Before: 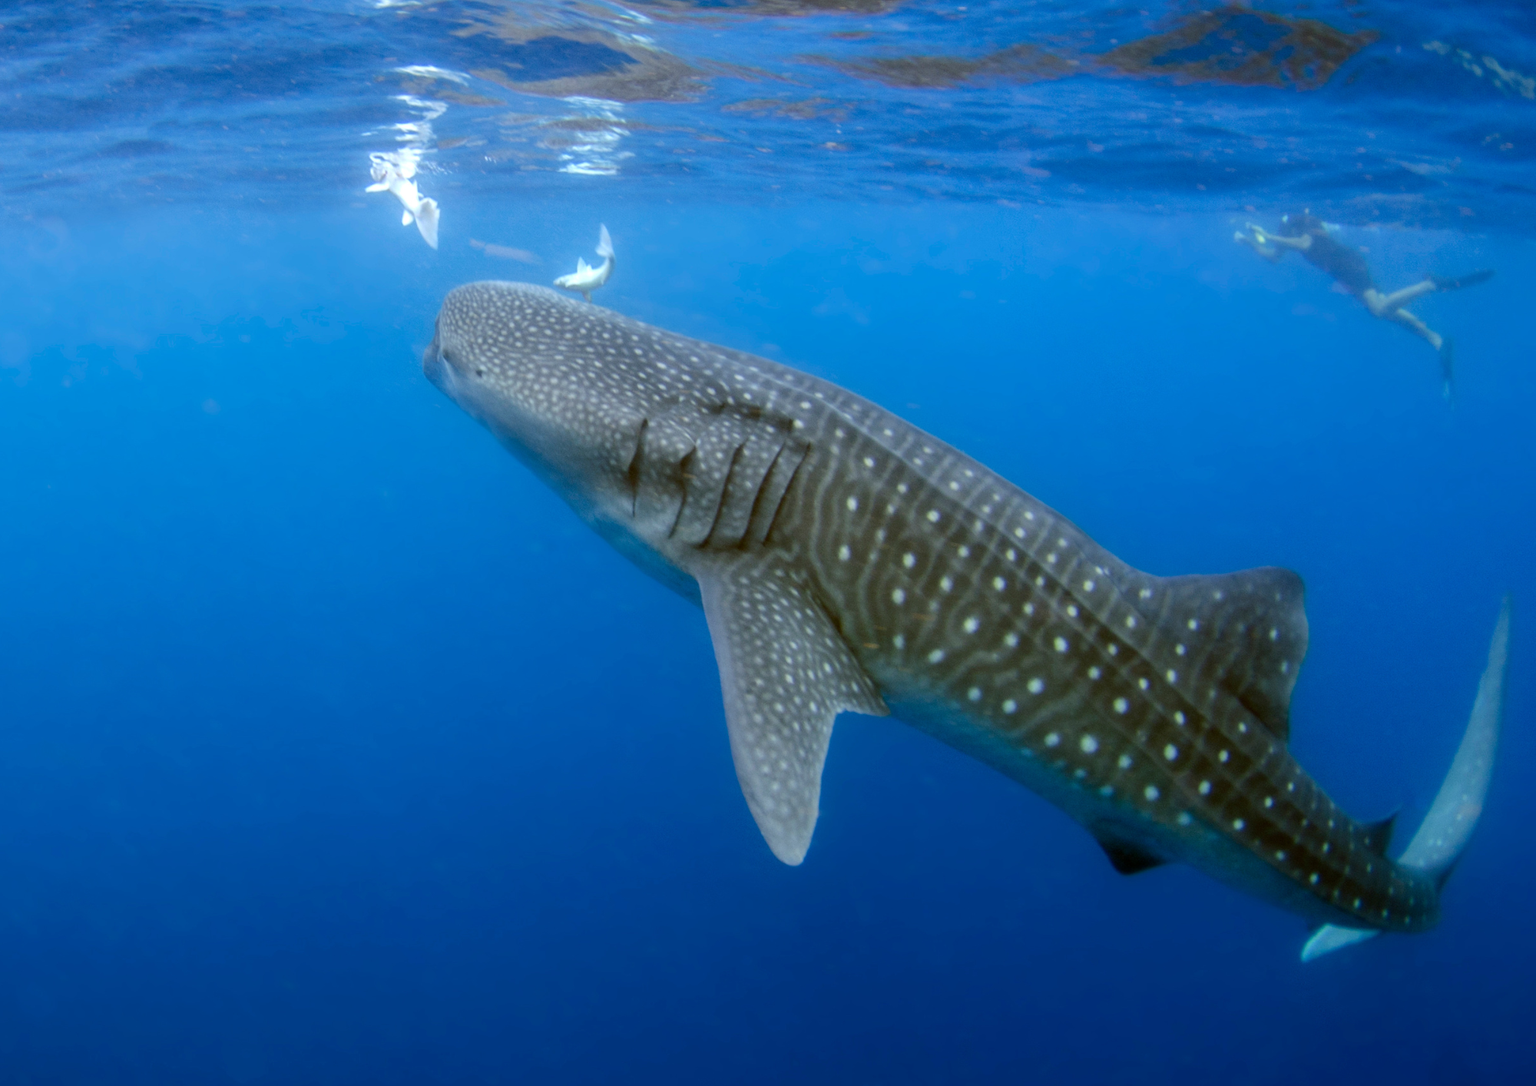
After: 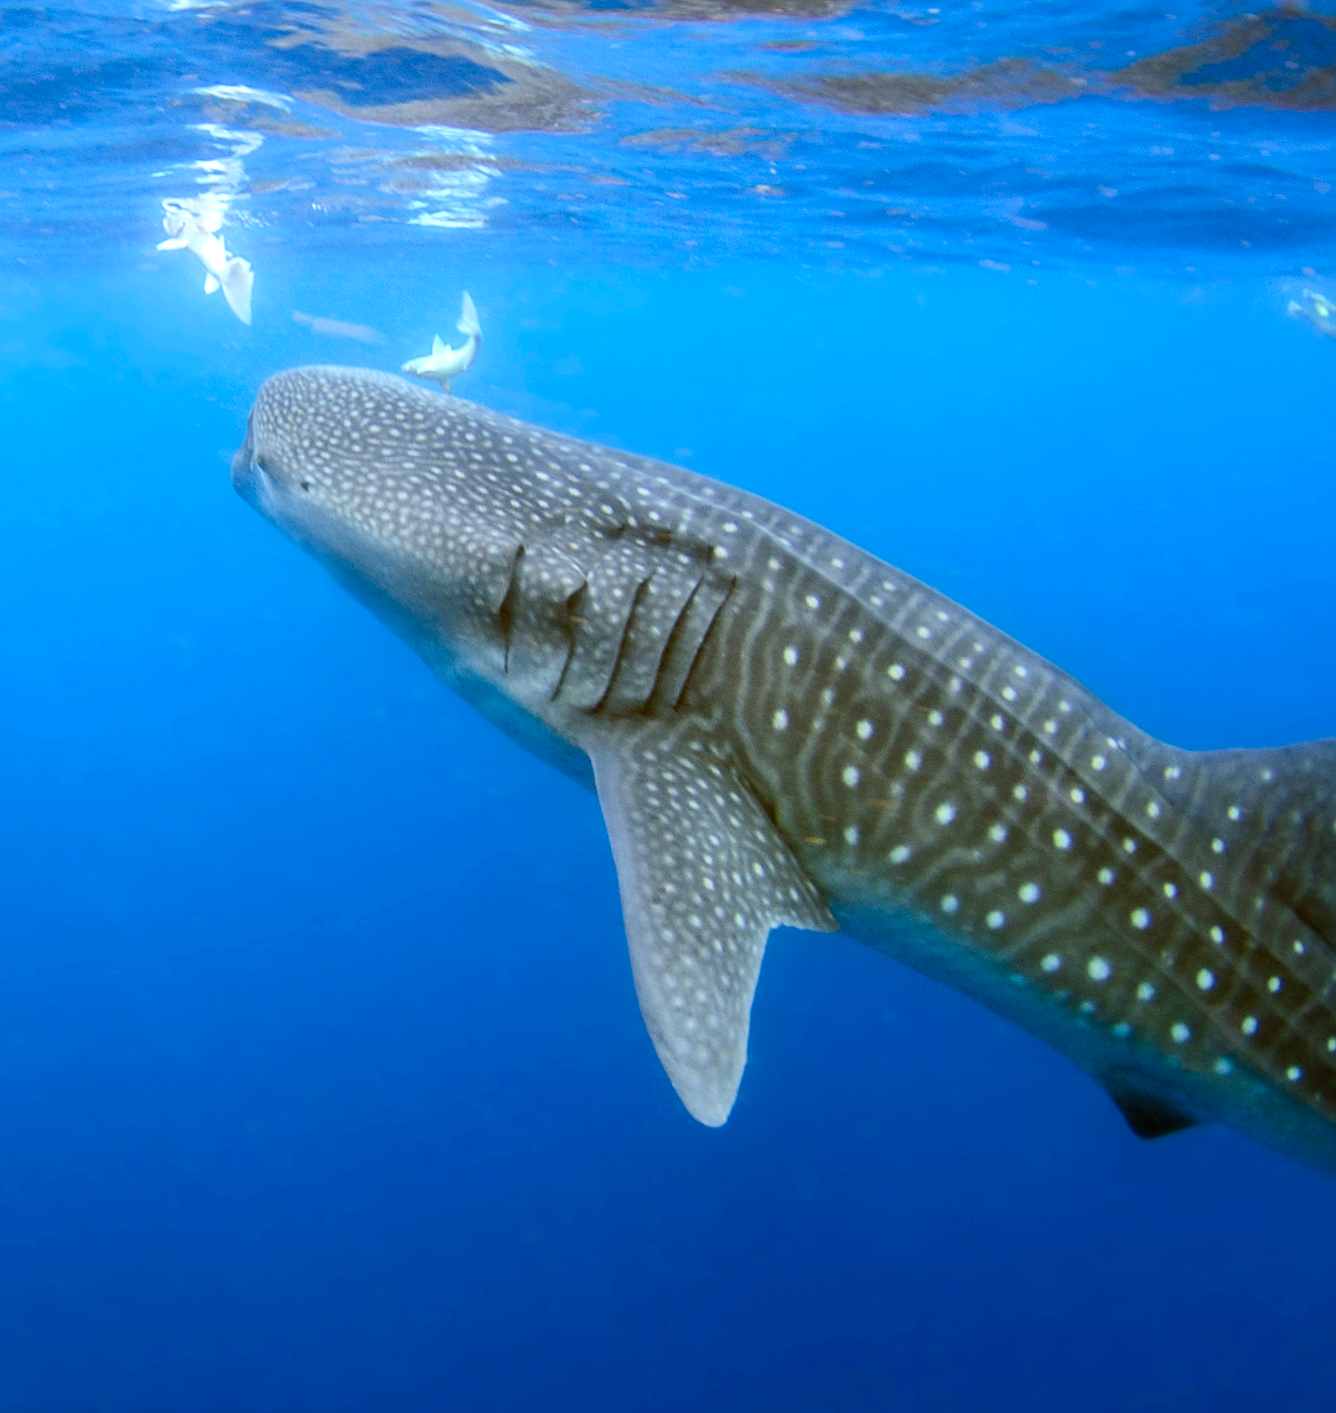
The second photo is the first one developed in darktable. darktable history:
contrast brightness saturation: contrast 0.199, brightness 0.168, saturation 0.219
sharpen: on, module defaults
crop and rotate: left 15.999%, right 17.171%
